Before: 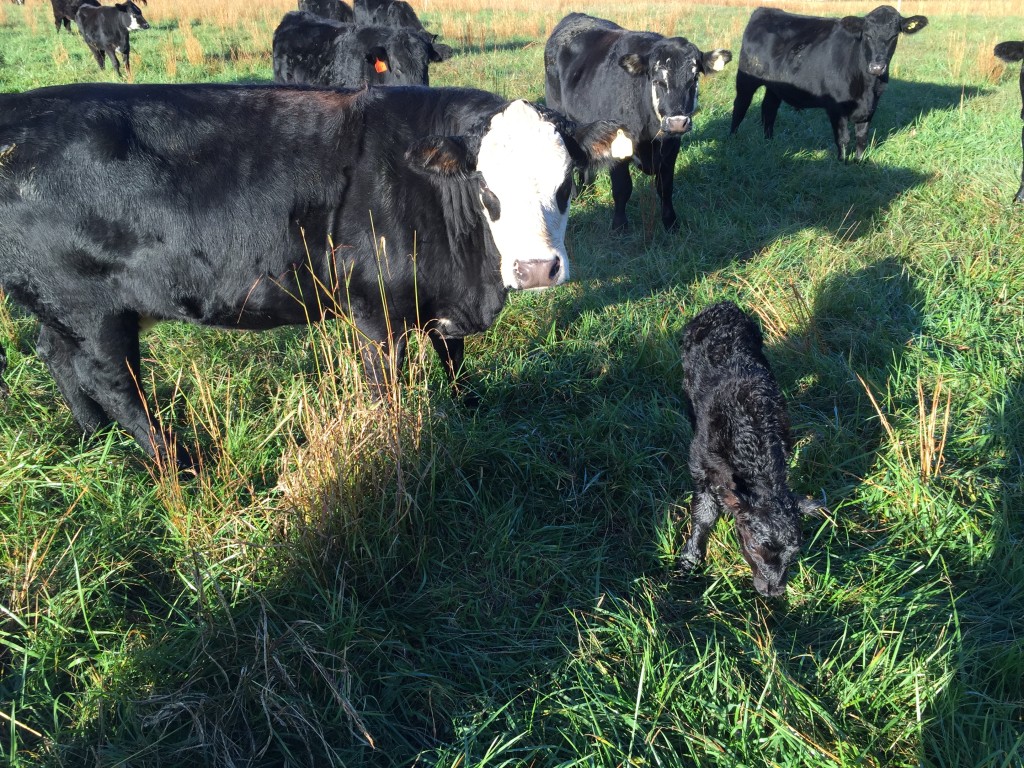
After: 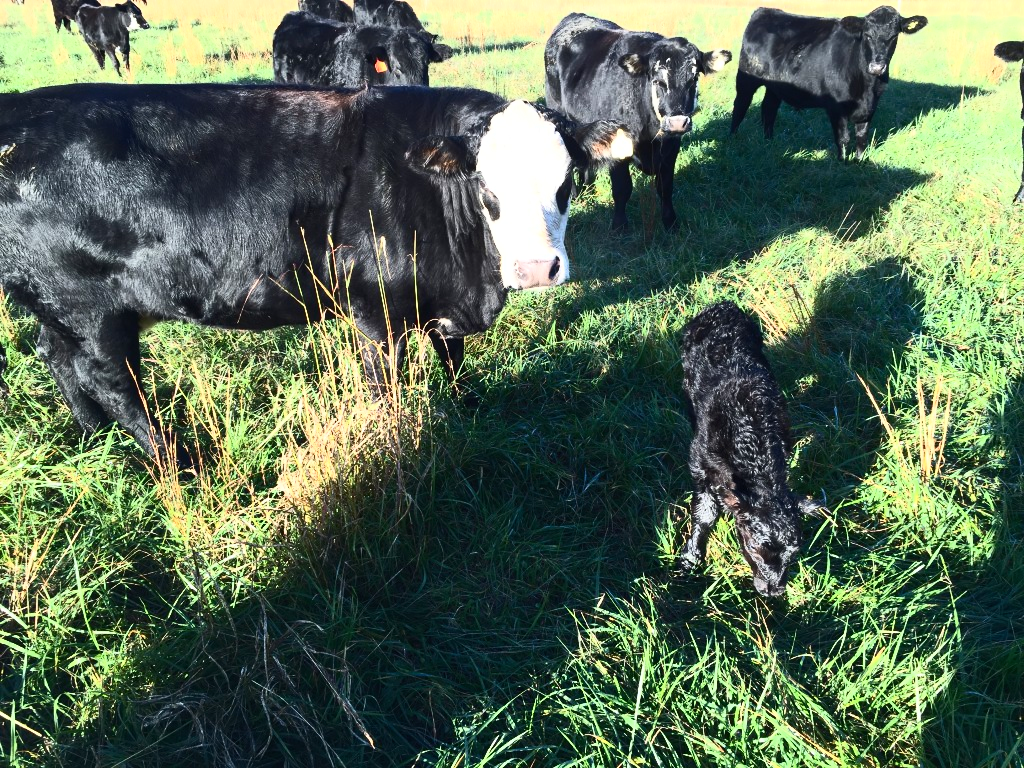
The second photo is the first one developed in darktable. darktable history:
contrast brightness saturation: contrast 0.613, brightness 0.339, saturation 0.137
